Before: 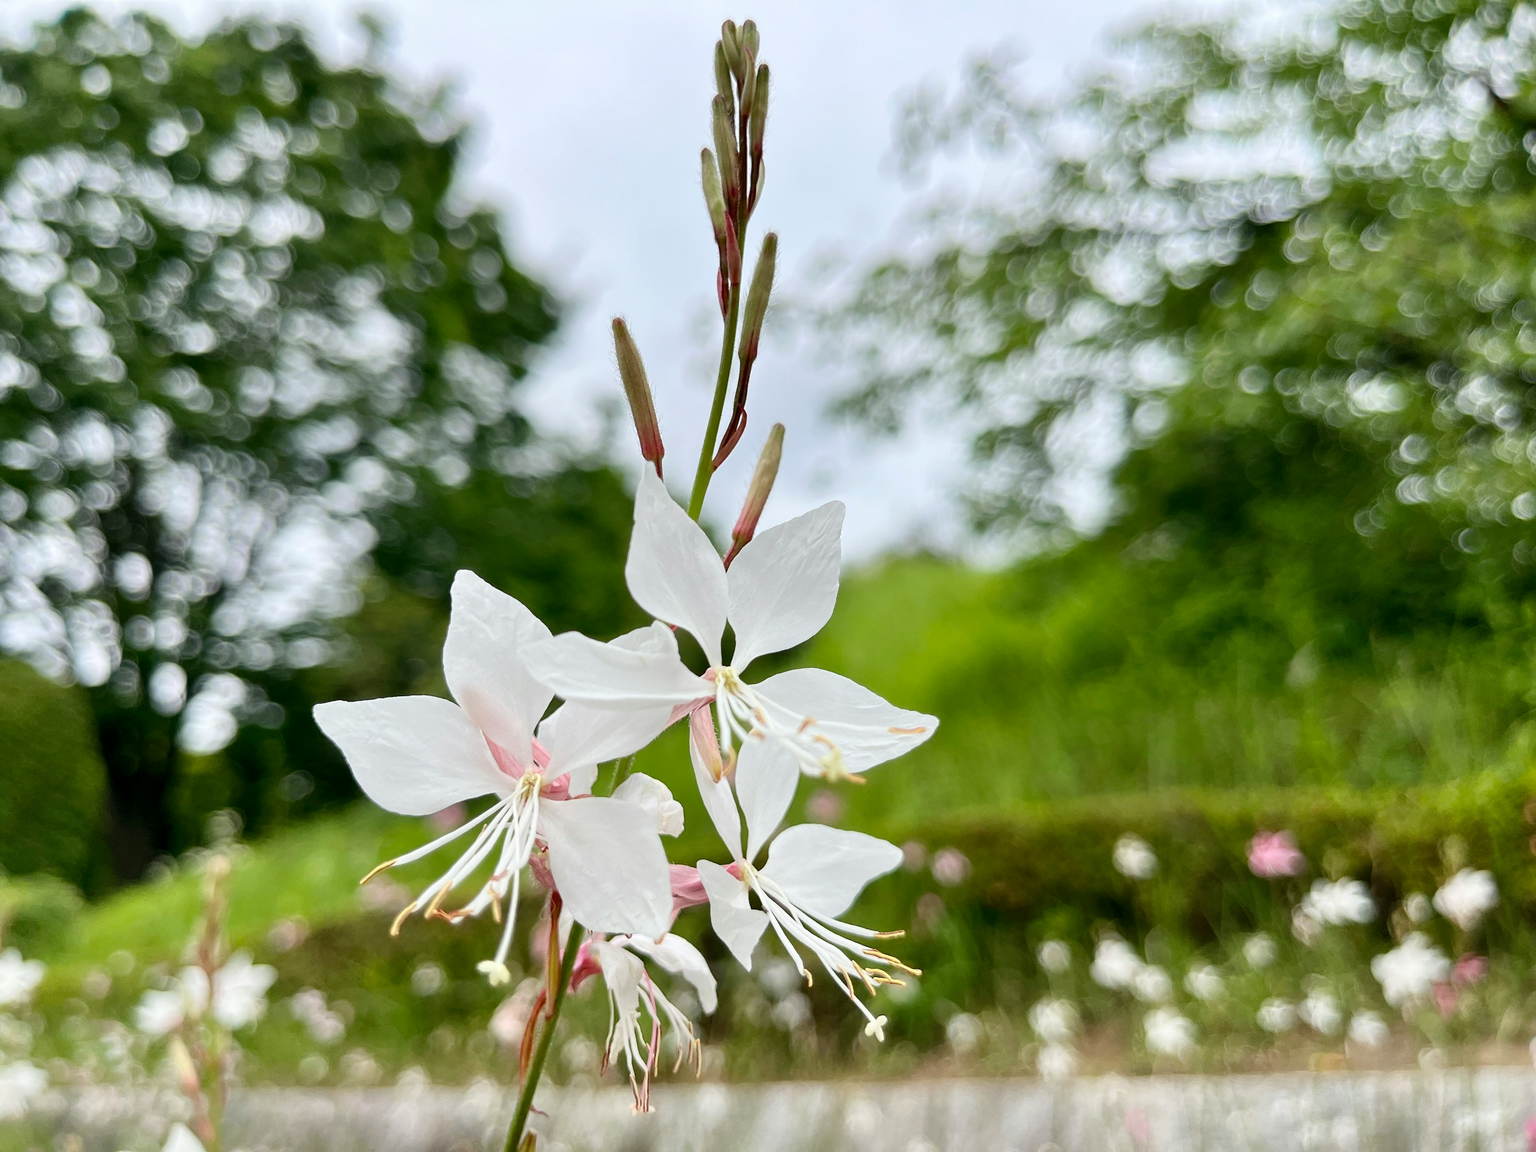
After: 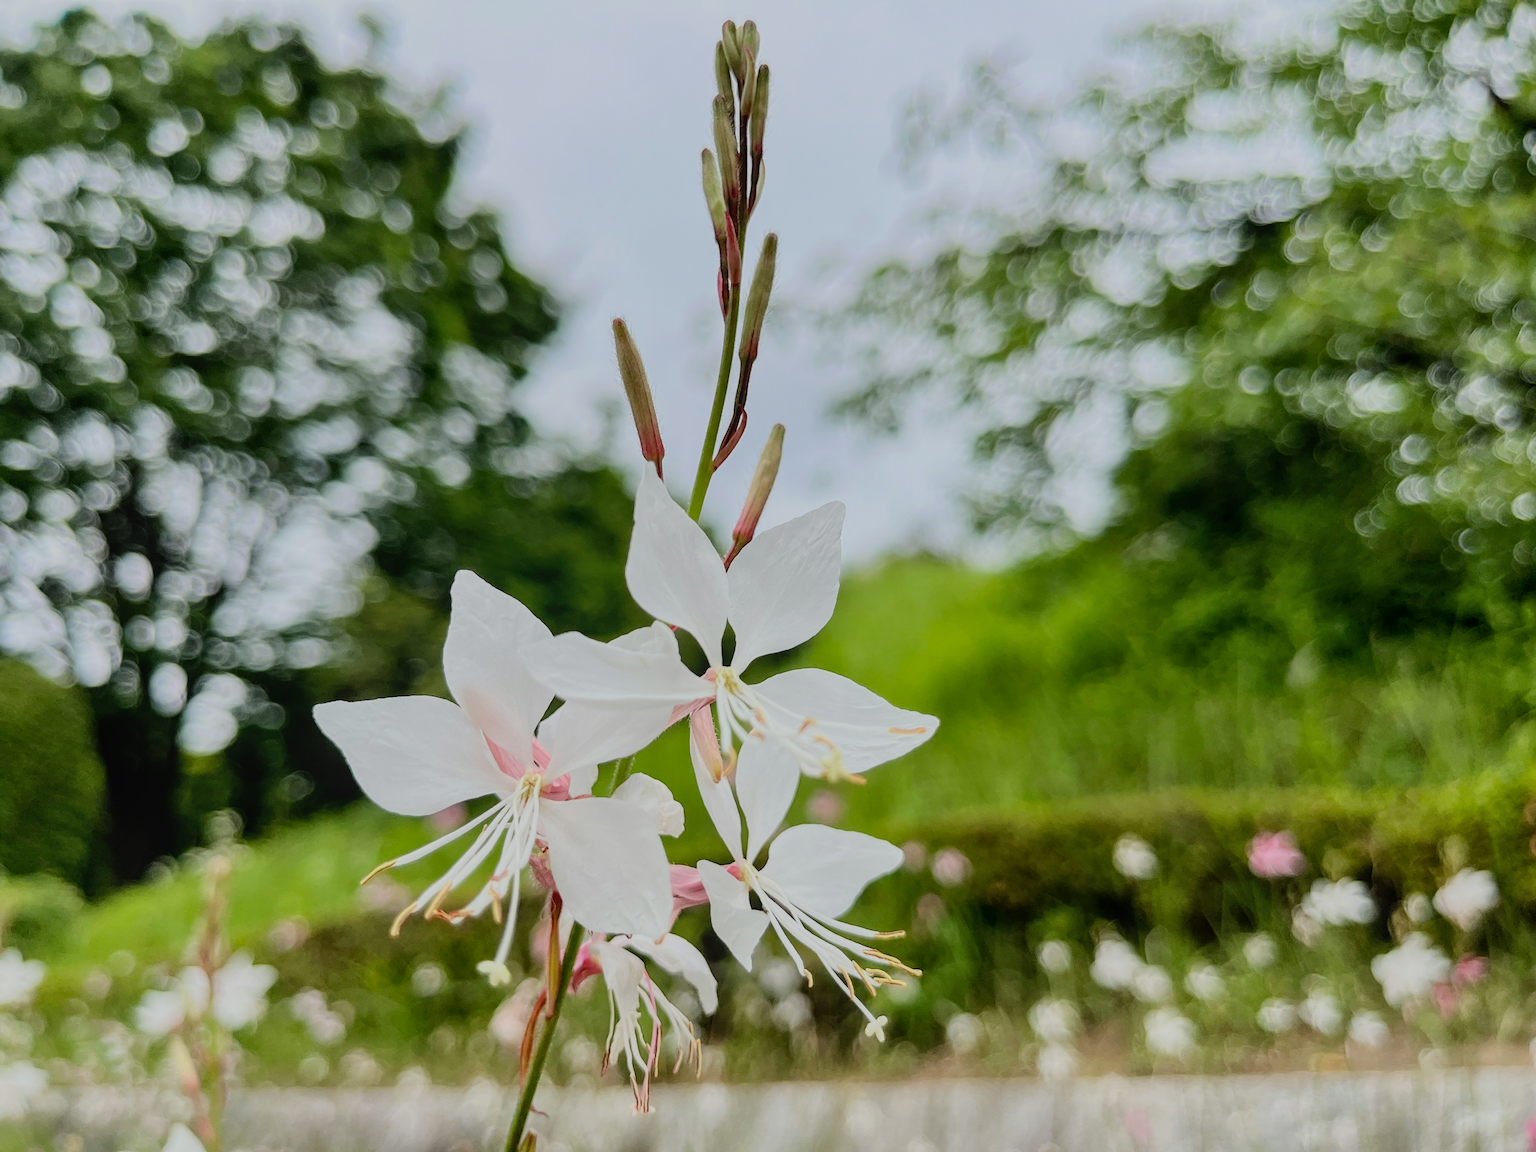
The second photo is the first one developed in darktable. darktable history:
local contrast: detail 110%
filmic rgb: black relative exposure -7.15 EV, white relative exposure 5.36 EV, hardness 3.02, color science v6 (2022)
